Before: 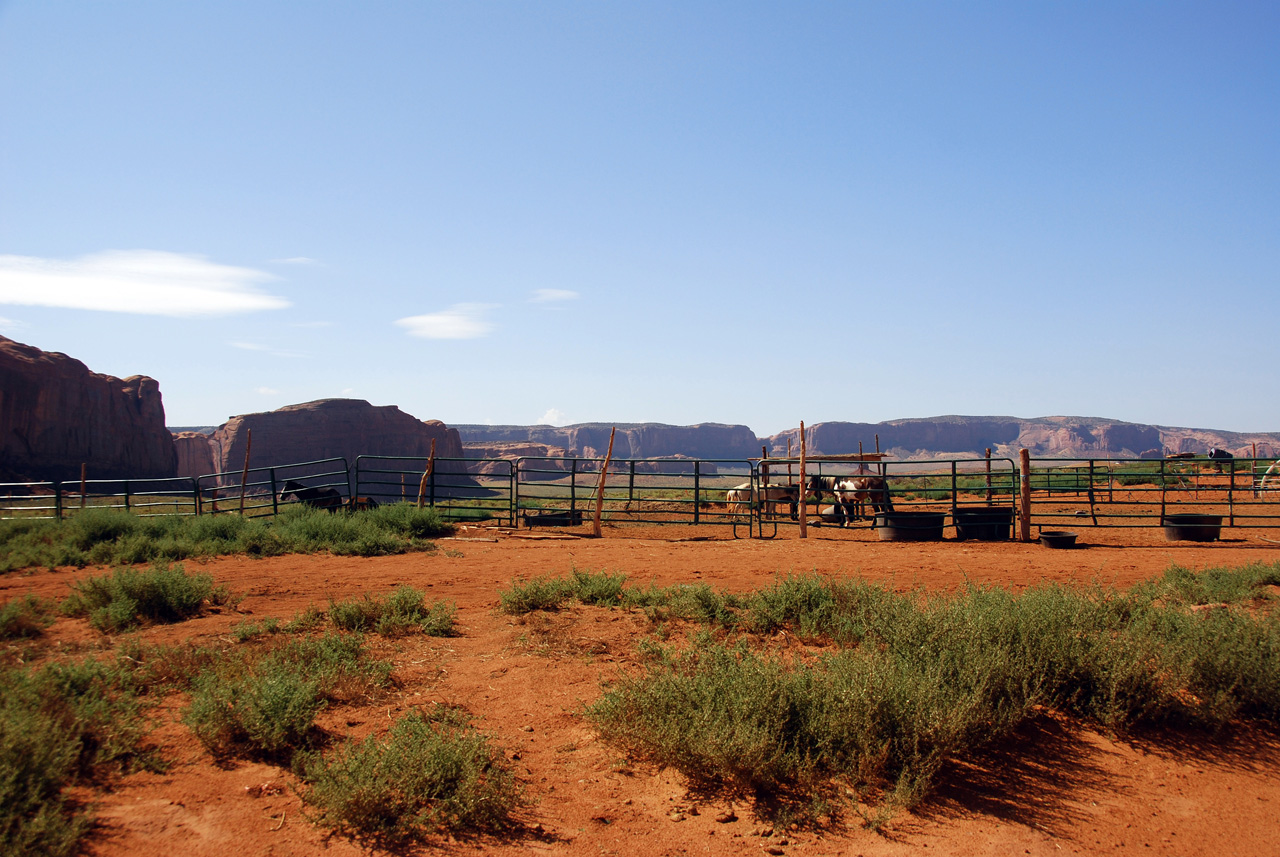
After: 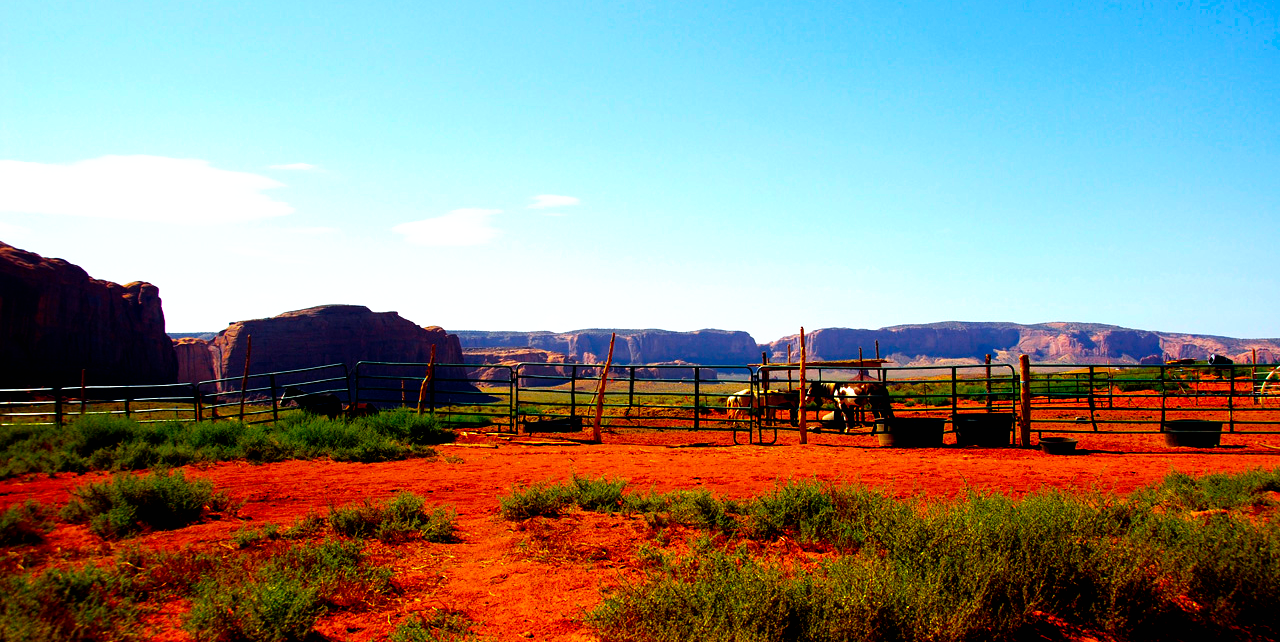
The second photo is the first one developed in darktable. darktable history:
crop: top 11.038%, bottom 13.962%
white balance: red 0.978, blue 0.999
filmic rgb: black relative exposure -8.2 EV, white relative exposure 2.2 EV, threshold 3 EV, hardness 7.11, latitude 85.74%, contrast 1.696, highlights saturation mix -4%, shadows ↔ highlights balance -2.69%, preserve chrominance no, color science v5 (2021), contrast in shadows safe, contrast in highlights safe, enable highlight reconstruction true
color balance: input saturation 134.34%, contrast -10.04%, contrast fulcrum 19.67%, output saturation 133.51%
